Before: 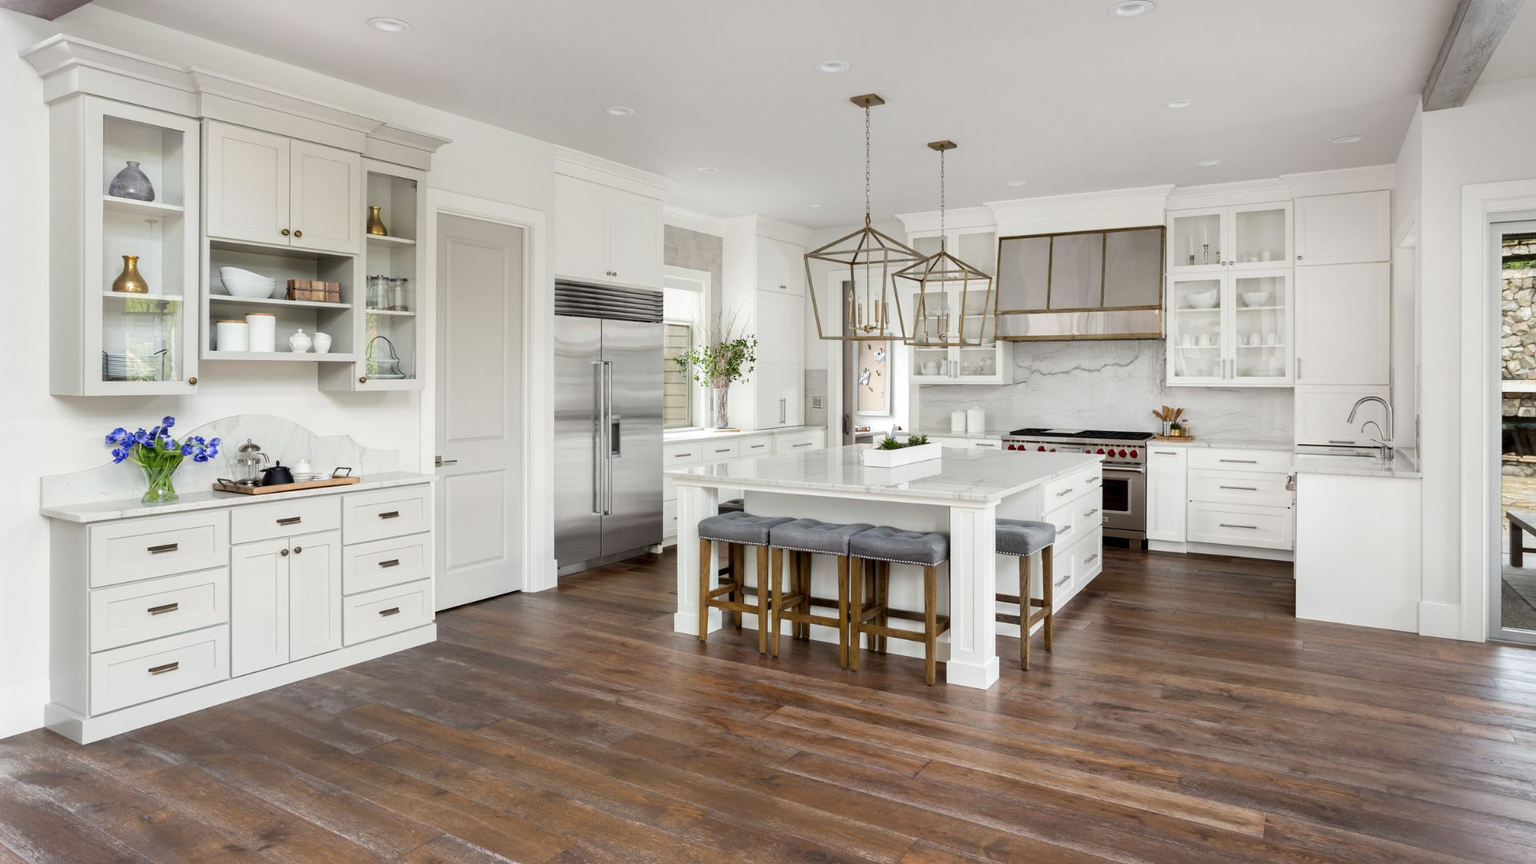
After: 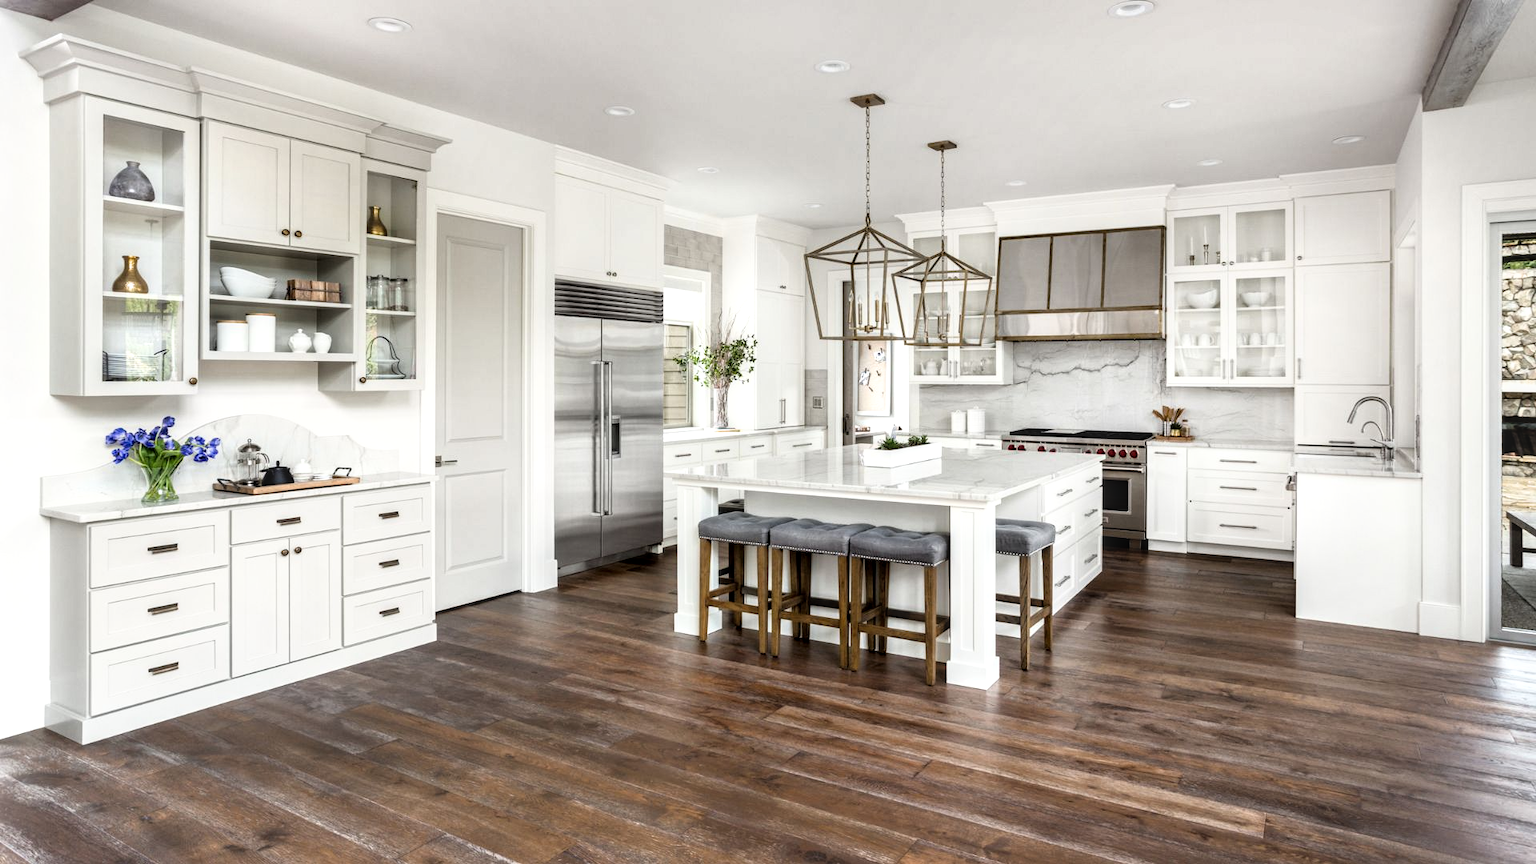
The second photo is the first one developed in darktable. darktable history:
local contrast: on, module defaults
filmic rgb: black relative exposure -9.12 EV, white relative exposure 2.31 EV, threshold 5.96 EV, hardness 7.52, enable highlight reconstruction true
